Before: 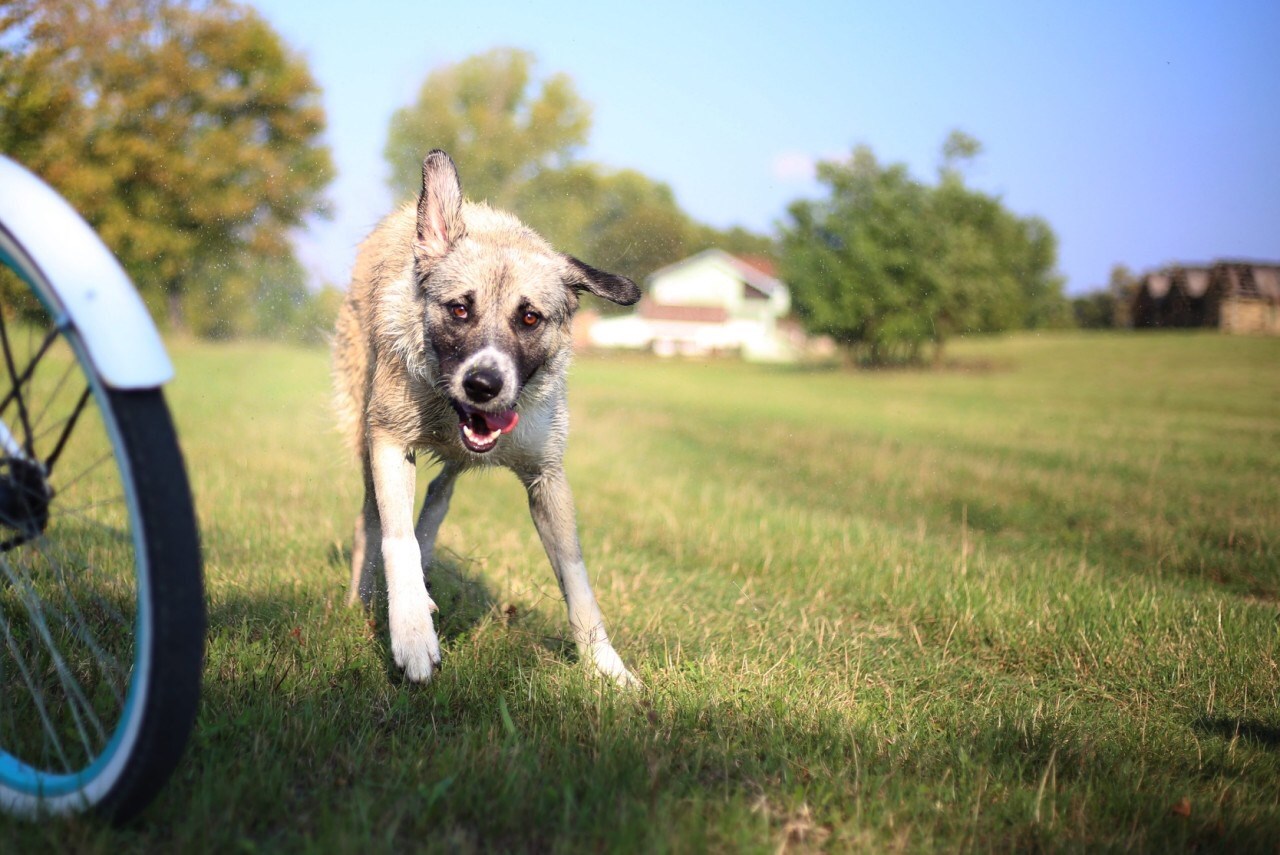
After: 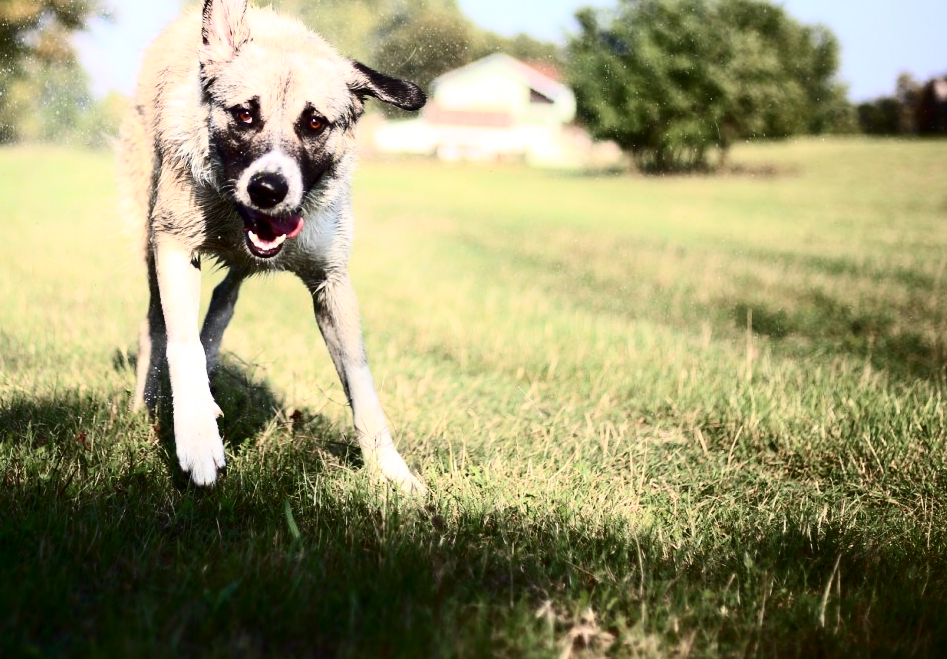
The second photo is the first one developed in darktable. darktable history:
contrast brightness saturation: contrast 0.5, saturation -0.1
crop: left 16.871%, top 22.857%, right 9.116%
